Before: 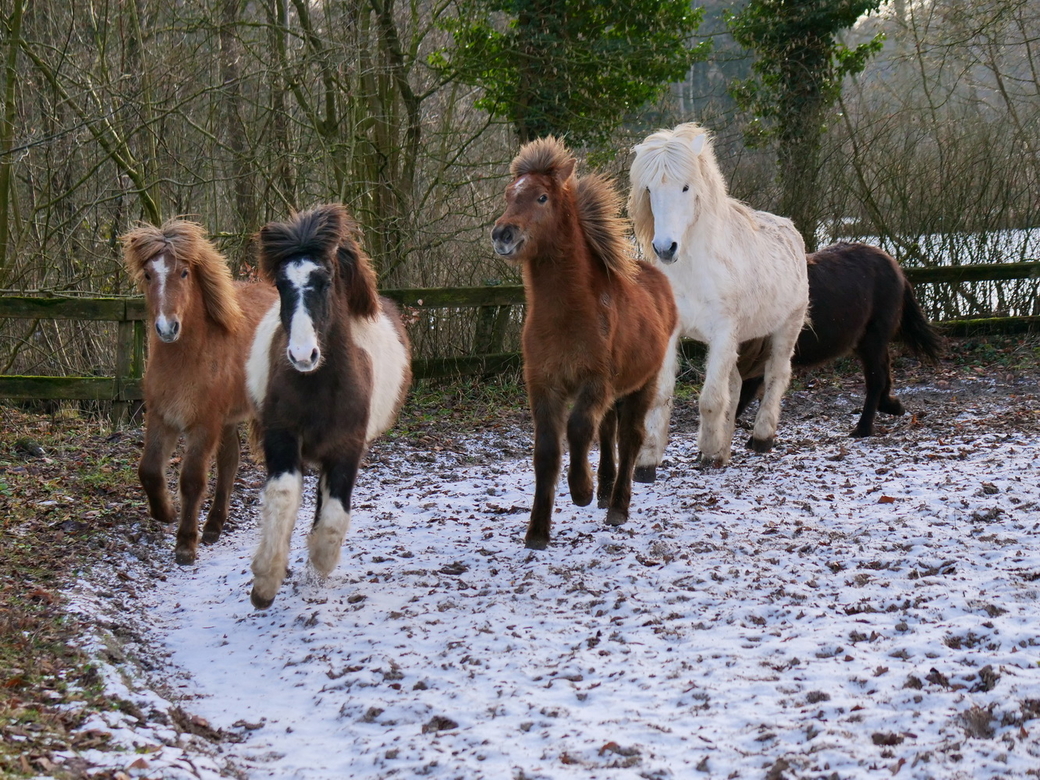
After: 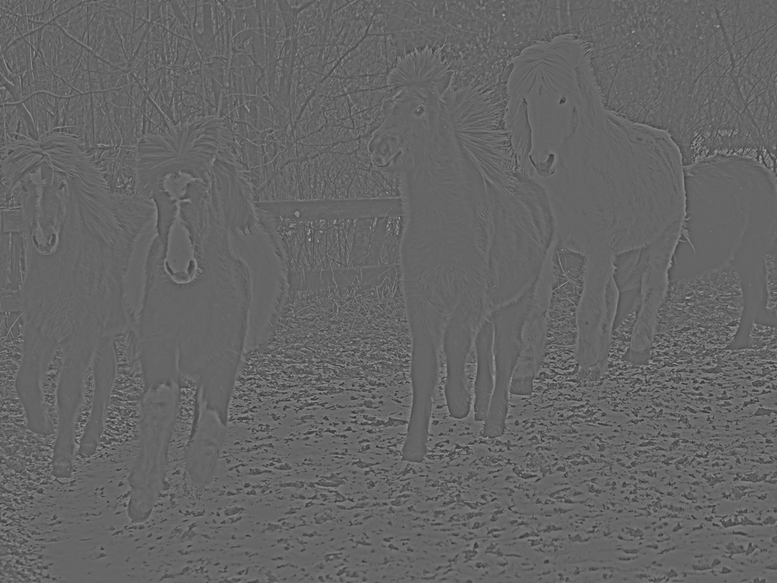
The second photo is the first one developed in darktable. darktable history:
exposure: exposure 0.2 EV, compensate highlight preservation false
contrast brightness saturation: contrast 0.2, brightness -0.11, saturation 0.1
highpass: sharpness 5.84%, contrast boost 8.44%
crop and rotate: left 11.831%, top 11.346%, right 13.429%, bottom 13.899%
